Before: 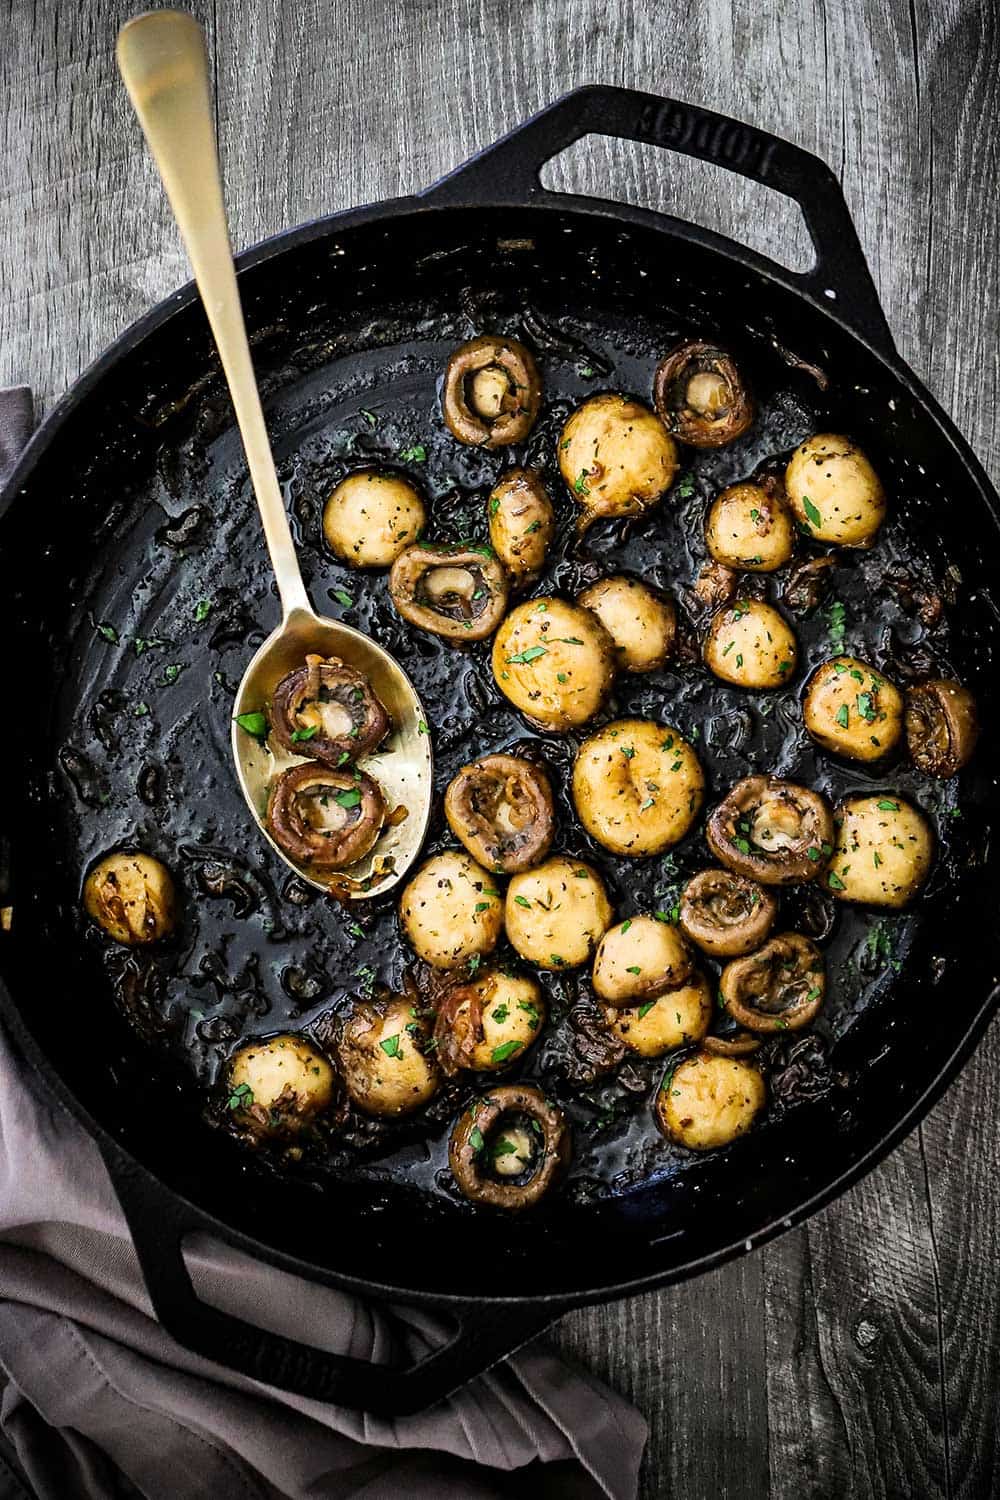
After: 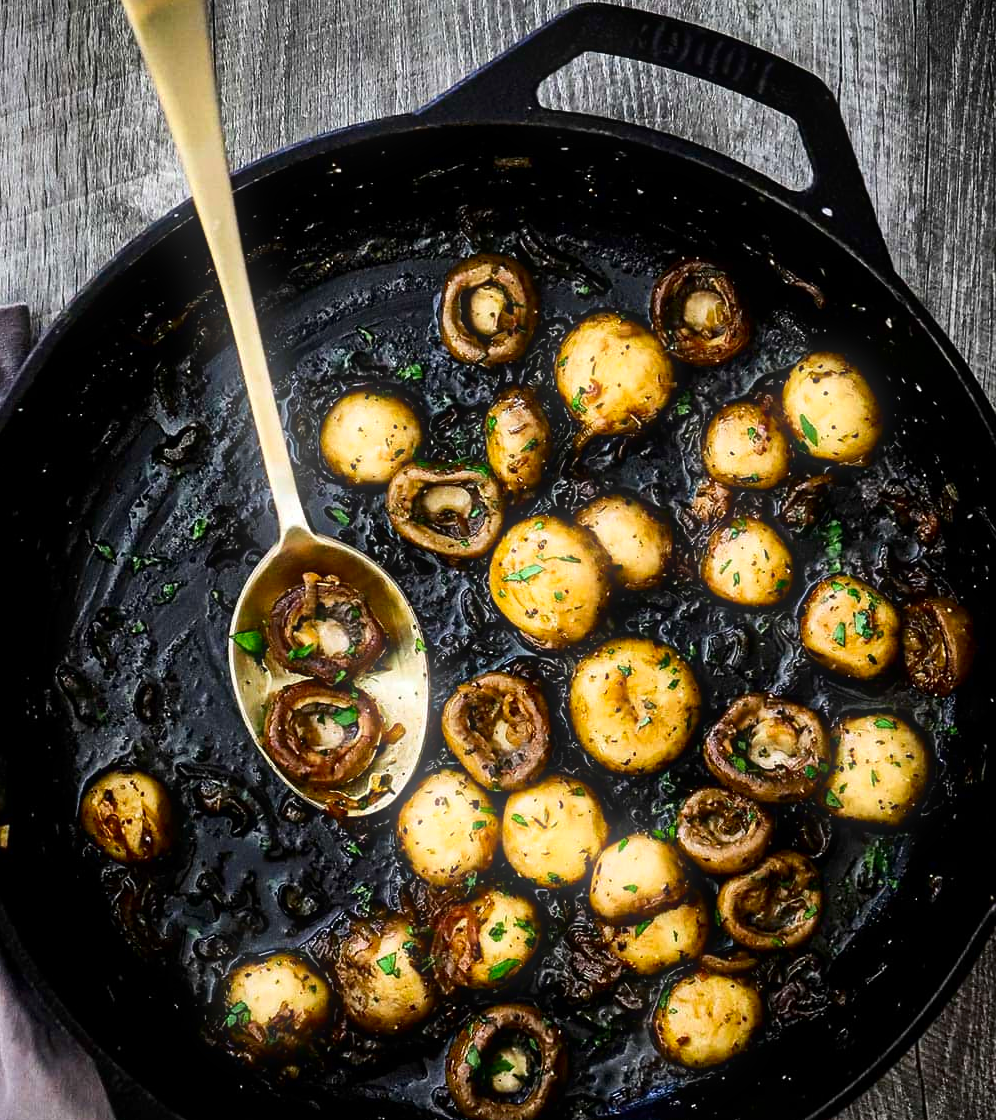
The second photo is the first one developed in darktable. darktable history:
crop: left 0.387%, top 5.469%, bottom 19.809%
contrast brightness saturation: contrast 0.12, brightness -0.12, saturation 0.2
color balance: input saturation 99%
bloom: size 5%, threshold 95%, strength 15%
